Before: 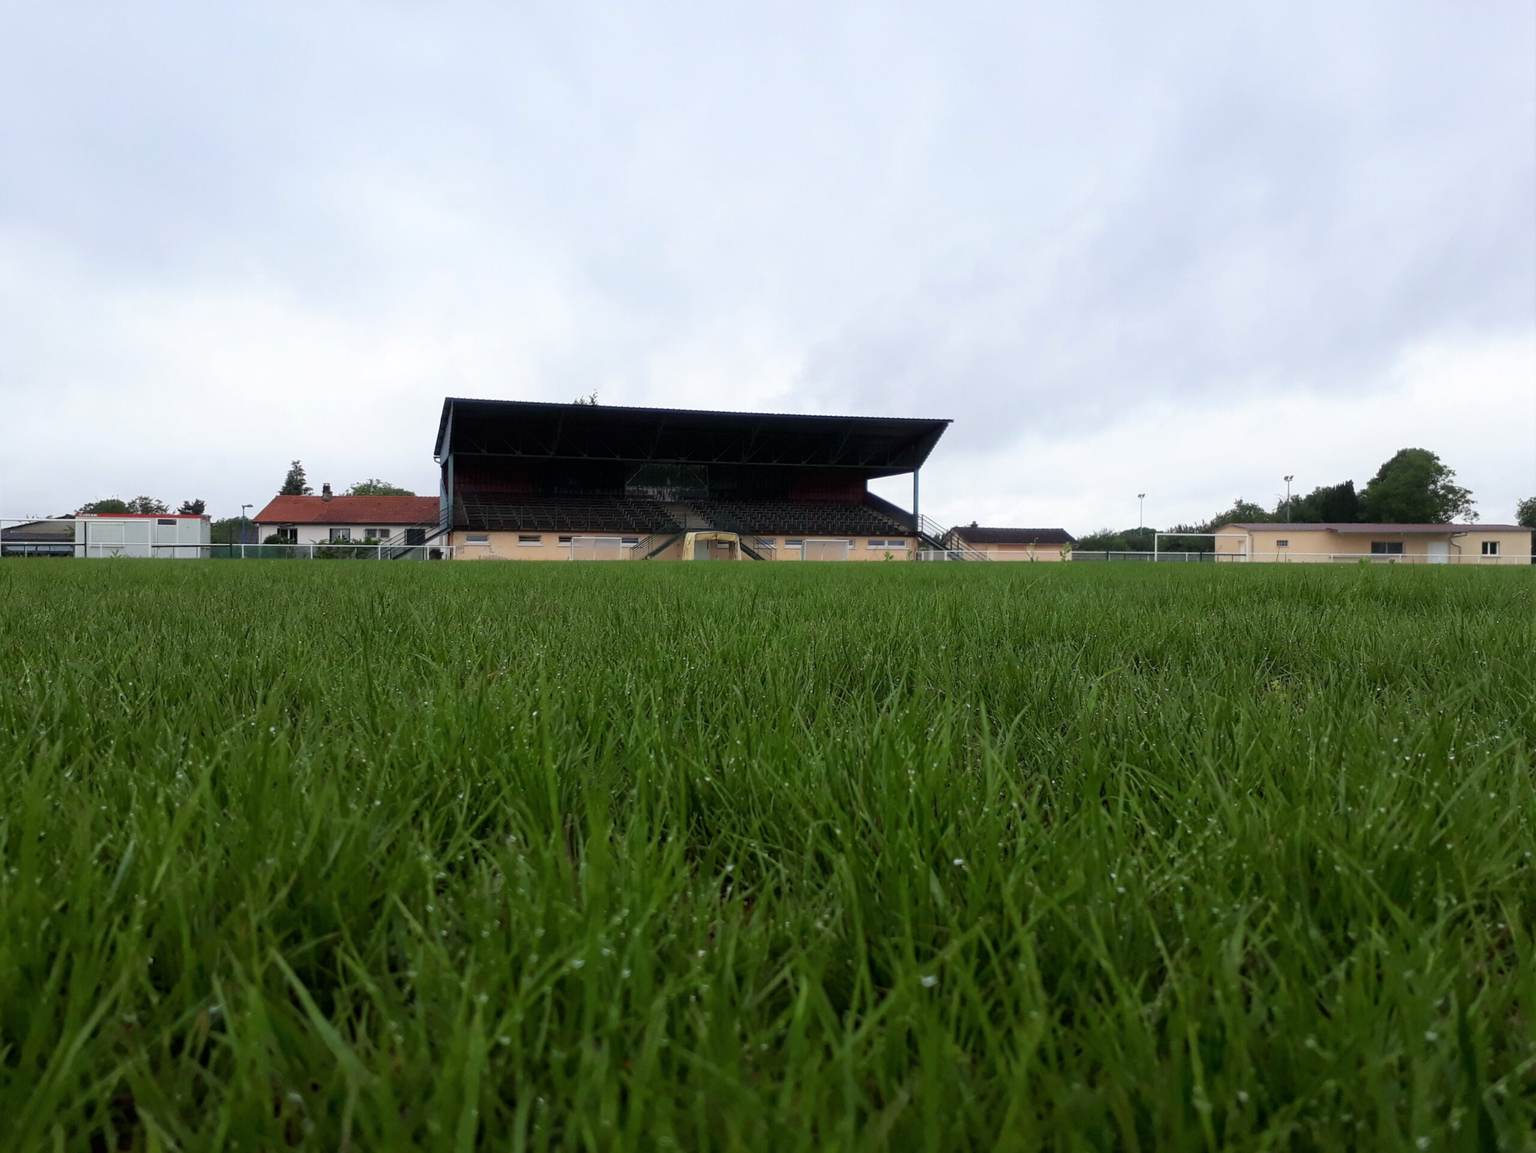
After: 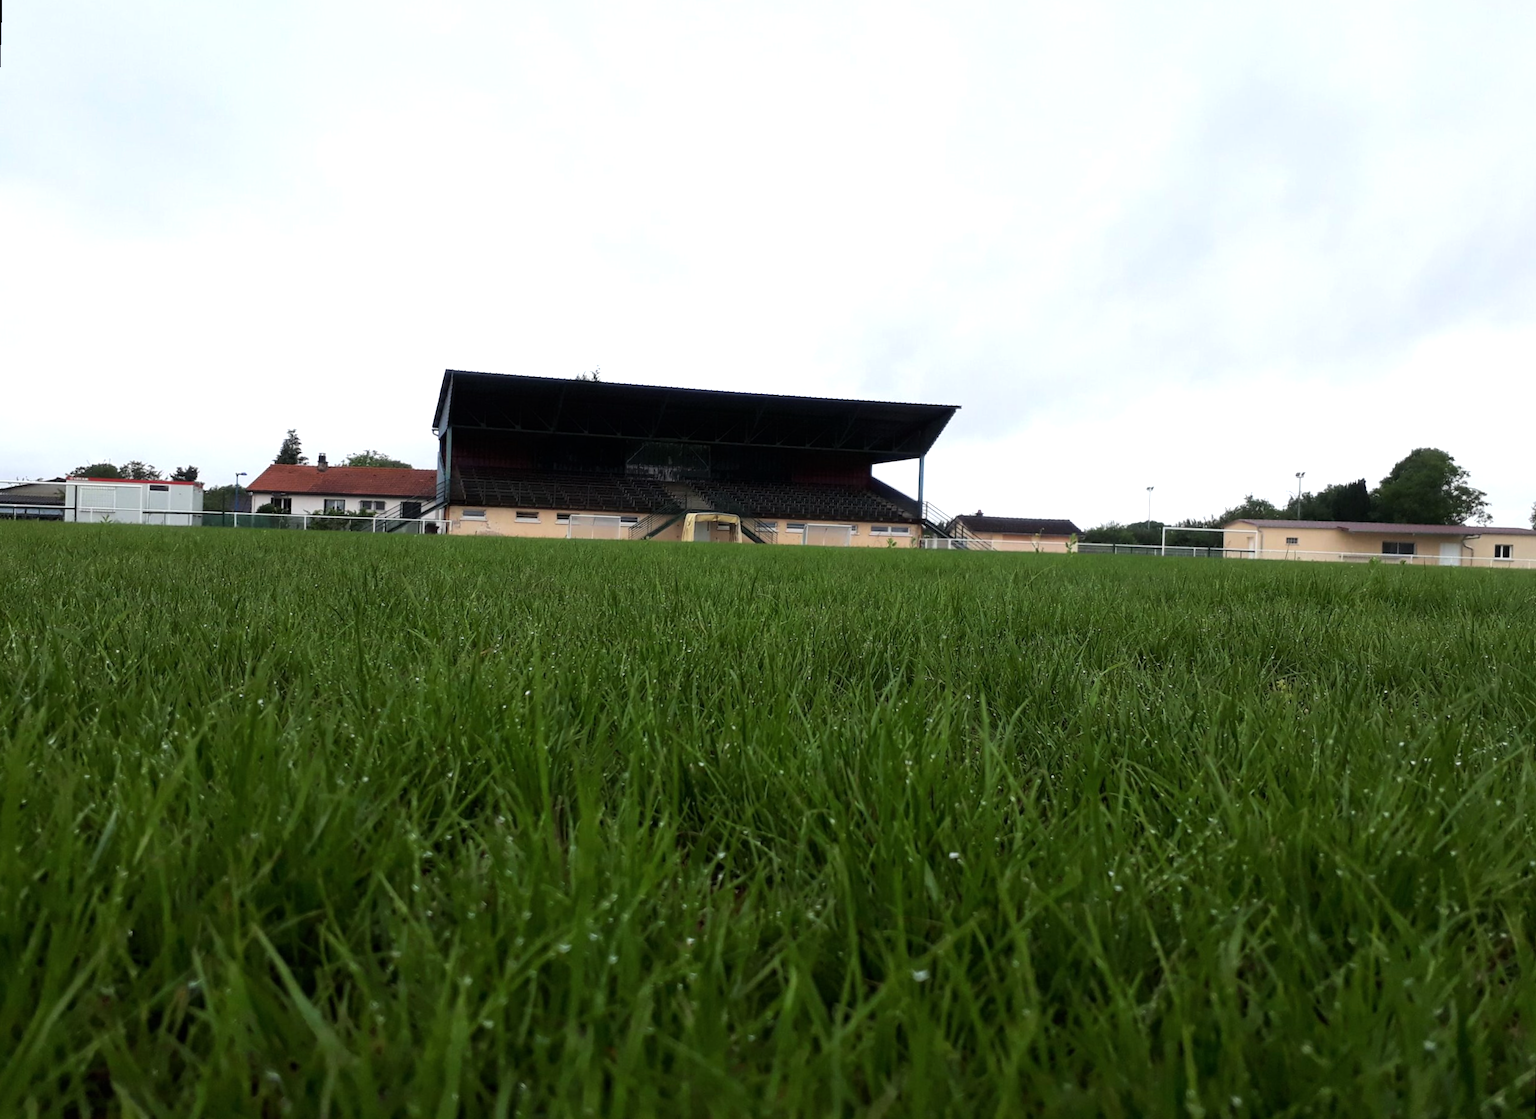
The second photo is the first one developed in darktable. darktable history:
tone equalizer: -8 EV -0.417 EV, -7 EV -0.389 EV, -6 EV -0.333 EV, -5 EV -0.222 EV, -3 EV 0.222 EV, -2 EV 0.333 EV, -1 EV 0.389 EV, +0 EV 0.417 EV, edges refinement/feathering 500, mask exposure compensation -1.57 EV, preserve details no
rotate and perspective: rotation 1.57°, crop left 0.018, crop right 0.982, crop top 0.039, crop bottom 0.961
